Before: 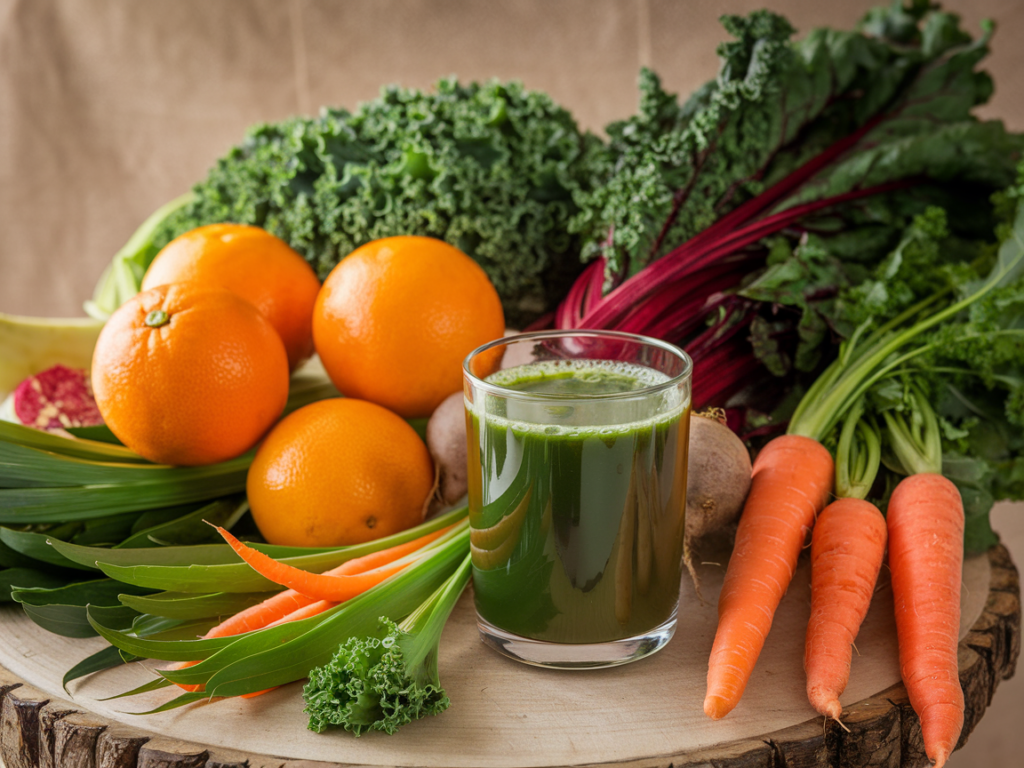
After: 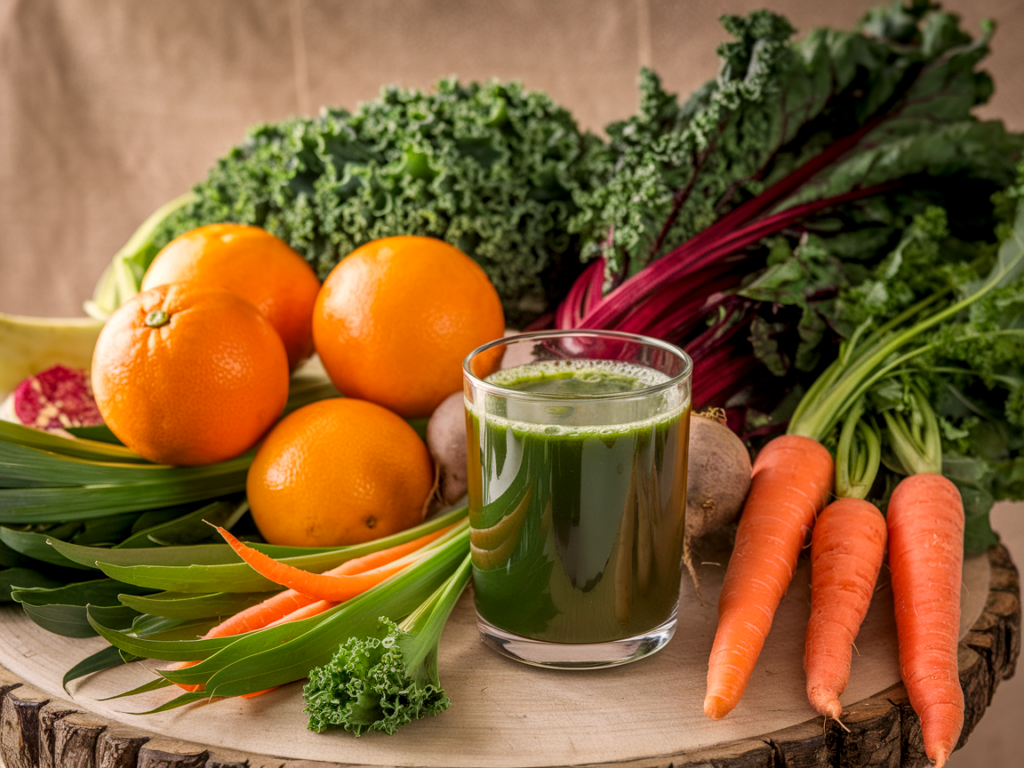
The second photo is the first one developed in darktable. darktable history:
color correction: highlights a* 5.81, highlights b* 4.84
local contrast: on, module defaults
